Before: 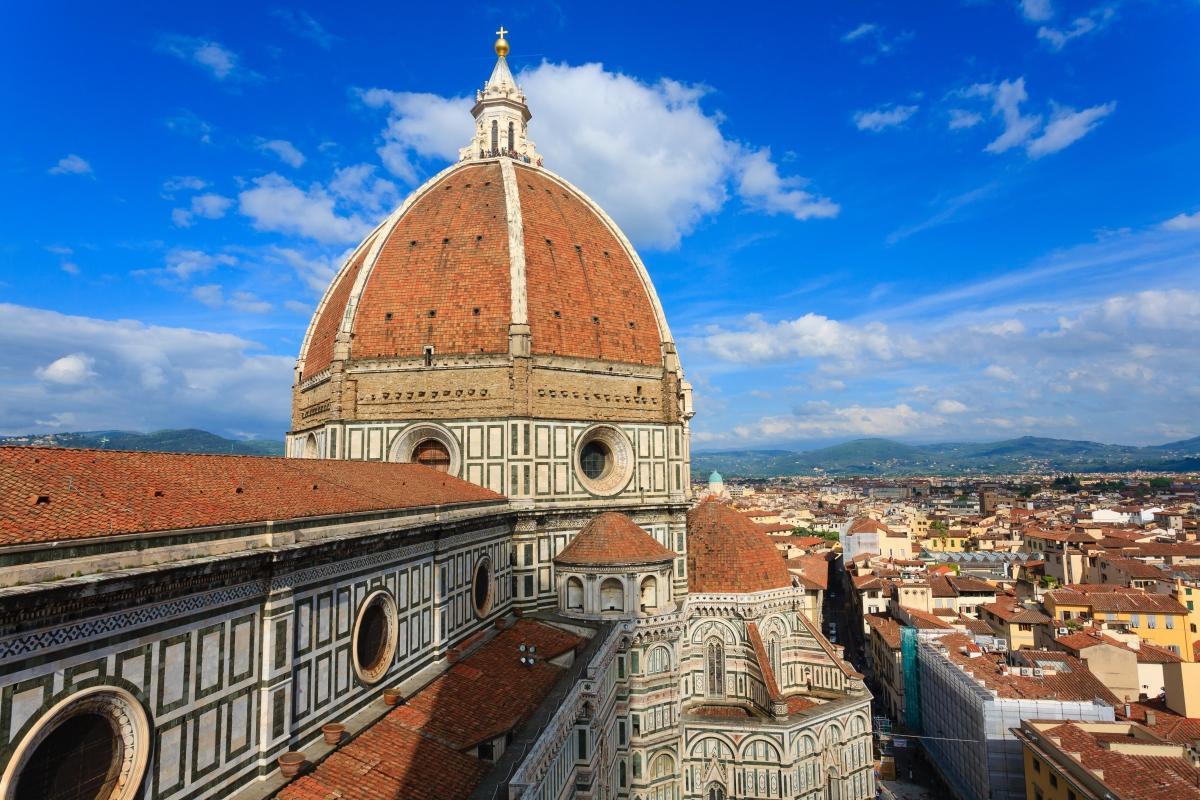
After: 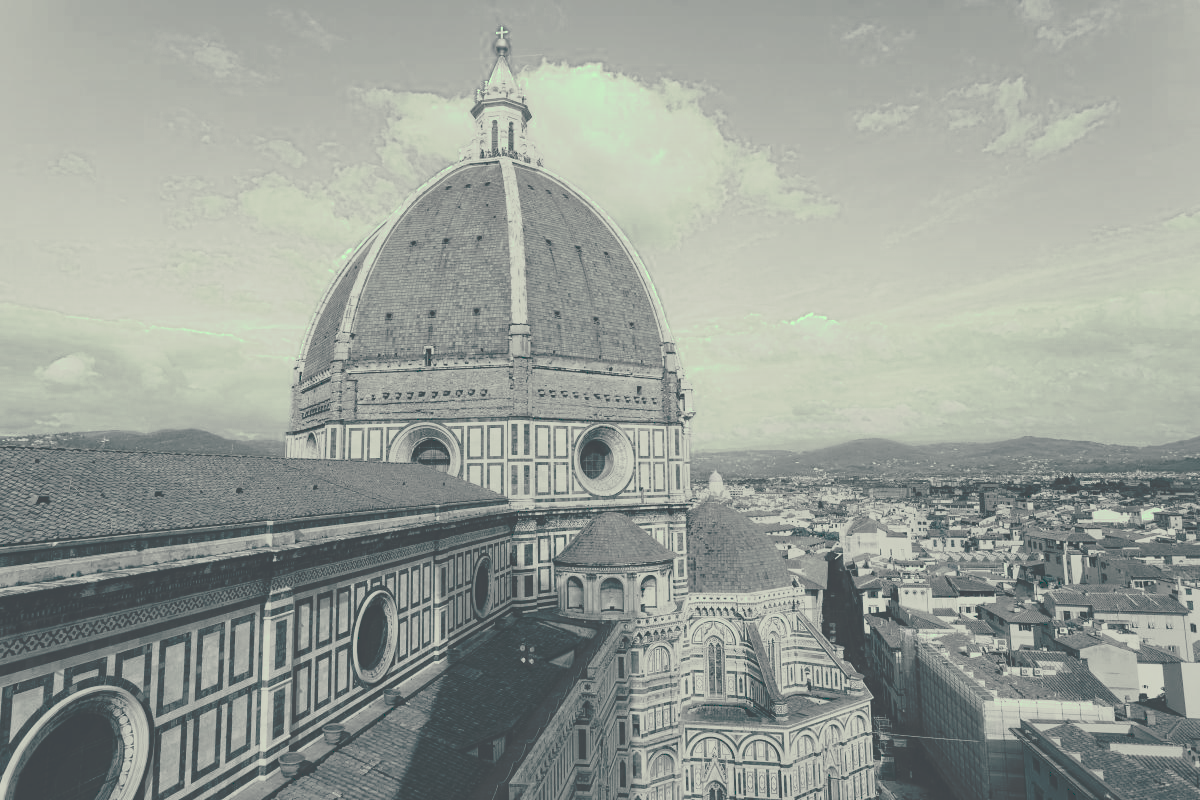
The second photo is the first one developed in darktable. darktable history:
tone curve: curves: ch0 [(0, 0) (0.003, 0.278) (0.011, 0.282) (0.025, 0.282) (0.044, 0.29) (0.069, 0.295) (0.1, 0.306) (0.136, 0.316) (0.177, 0.33) (0.224, 0.358) (0.277, 0.403) (0.335, 0.451) (0.399, 0.505) (0.468, 0.558) (0.543, 0.611) (0.623, 0.679) (0.709, 0.751) (0.801, 0.815) (0.898, 0.863) (1, 1)], preserve colors none
color look up table: target L [85.83, 85.99, 78.99, 79.54, 68.13, 73.97, 55.56, 39.09, 41.95, 28.24, 12.54, 203.09, 73.53, 67.75, 62.7, 57.38, 46.33, 34.48, 30.93, 33.32, 5.978, 2.47, 90.88, 80.3, 85.33, 91.04, 72.25, 98.14, 79.54, 94.24, 59.63, 72.99, 87.05, 64.67, 71.2, 49.42, 62.39, 25.96, 21.73, 29.72, 97.99, 99.15, 84.45, 97.87, 78.48, 77.54, 62.3, 67.77, 47.22], target a [-5.321, -4.617, -4.177, -4.572, -2.991, -3.65, -2.568, -3.292, -3.166, -5.597, -24.02, 0, -4.224, -2.992, -4.169, -3.542, -3.5, -4.026, -5.29, -5.776, -17.21, -5.854, -11.76, -4.375, -4.244, -11.05, -4.59, -21.56, -4.572, -18.82, -3.538, -4.778, -7.106, -3.79, -2.68, -3.799, -3.537, -6.579, -9.192, -4.898, -20.91, -12.78, -4.913, -21.79, -3.224, -4.003, -3.918, -2.854, -4.122], target b [12.3, 12.55, 9.914, 9.825, 5.234, 7.427, 1.518, -1.773, -2.374, -2.637, -10.23, -0.002, 7.298, 5.229, 4.884, 2.507, -0.468, -2.031, -2.354, -1.889, -10.36, -9.772, 17.75, 9.73, 11.51, 18, 7.058, 28.58, 9.825, 23.35, 2.95, 7.592, 13.32, 5.345, 5.989, 1.326, 4.505, -2.736, -4.05, -2.905, 28.94, 30.31, 11.4, 28.74, 9.188, 9.861, 4.376, 4.7, 0.262], num patches 49
